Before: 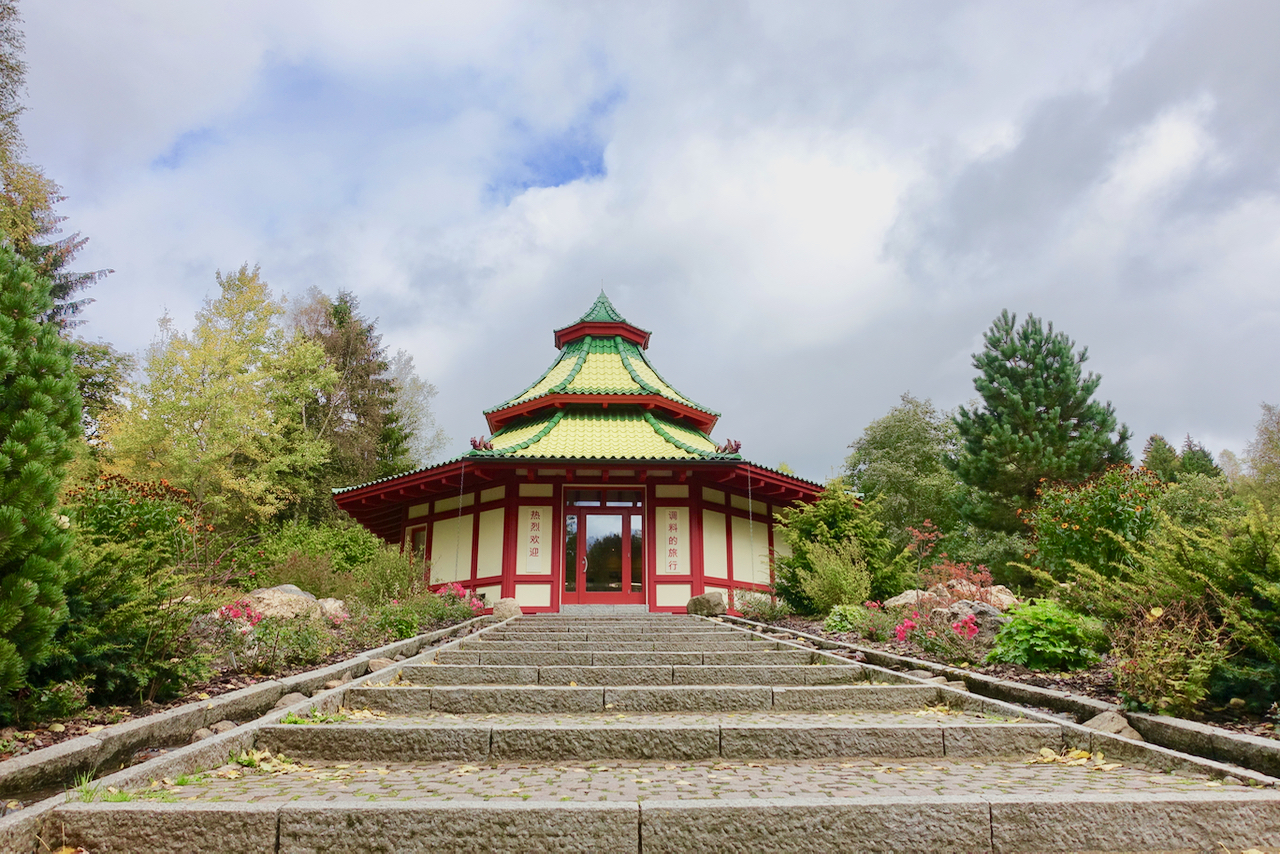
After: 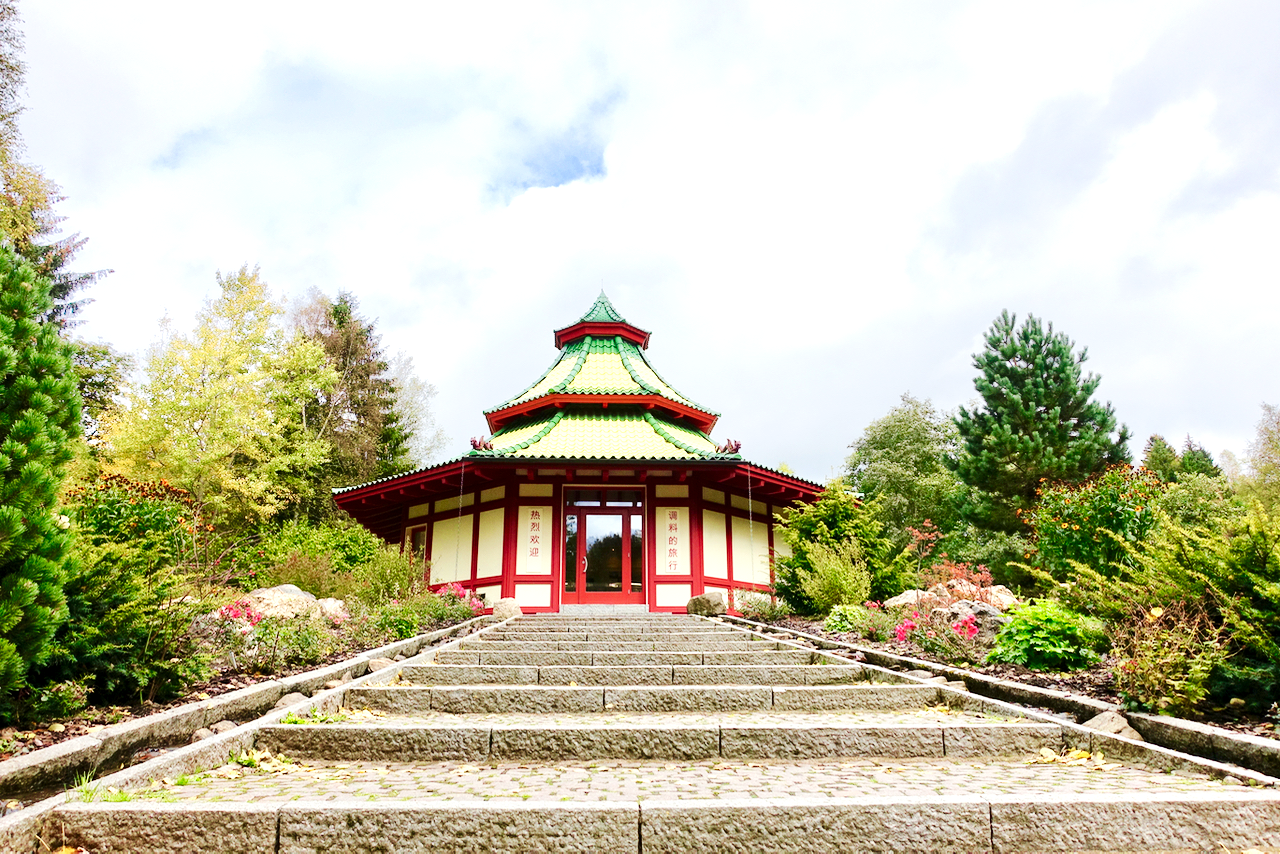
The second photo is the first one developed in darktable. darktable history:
shadows and highlights: radius 110.86, shadows 51.09, white point adjustment 9.16, highlights -4.17, highlights color adjustment 32.2%, soften with gaussian
base curve: curves: ch0 [(0, 0) (0.032, 0.025) (0.121, 0.166) (0.206, 0.329) (0.605, 0.79) (1, 1)], preserve colors none
